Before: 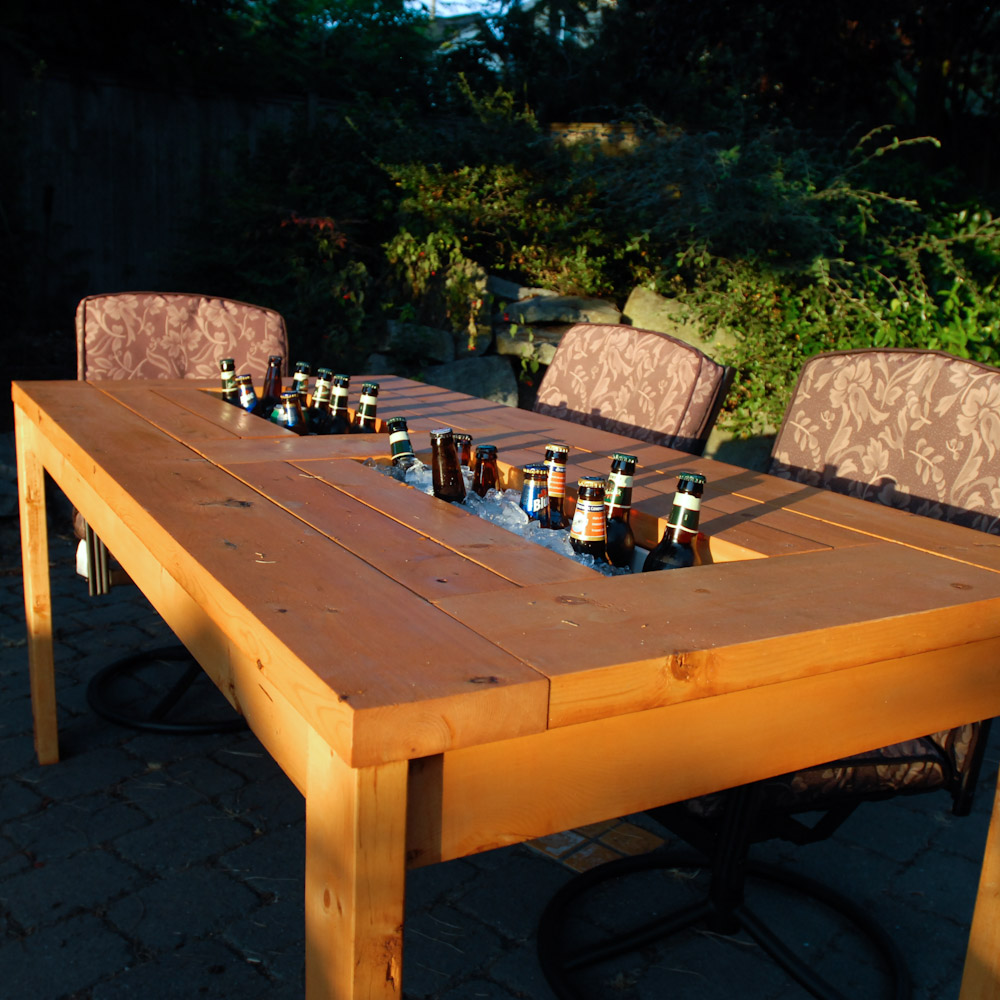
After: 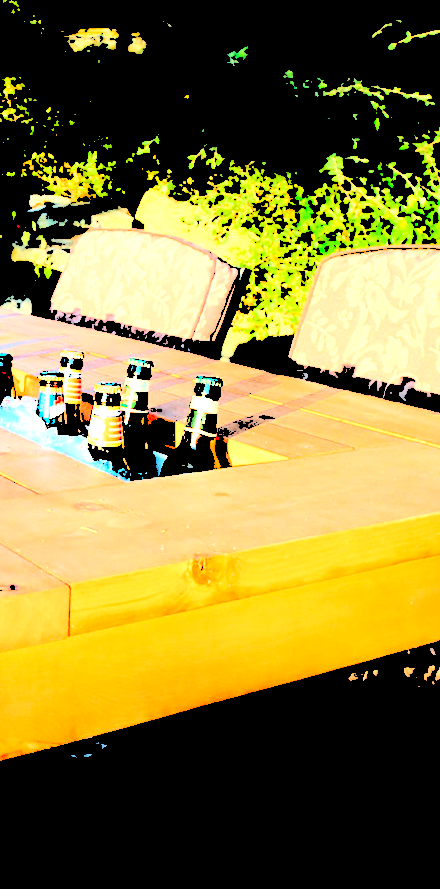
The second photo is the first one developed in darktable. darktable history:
levels: levels [0.246, 0.246, 0.506]
rotate and perspective: rotation -1.32°, lens shift (horizontal) -0.031, crop left 0.015, crop right 0.985, crop top 0.047, crop bottom 0.982
crop: left 47.628%, top 6.643%, right 7.874%
